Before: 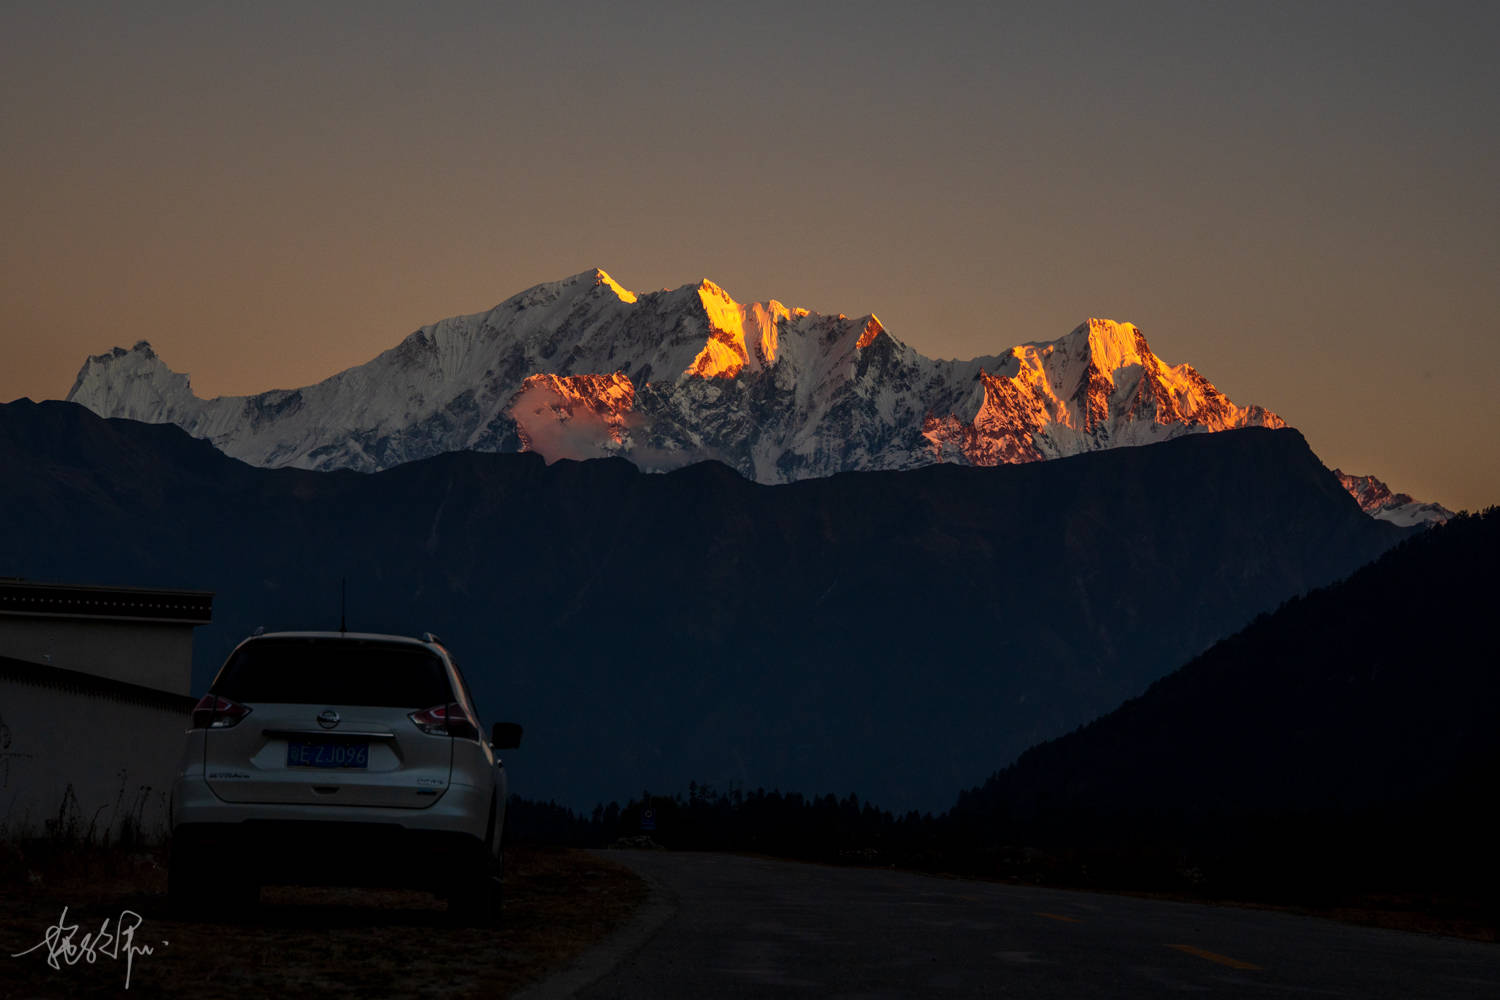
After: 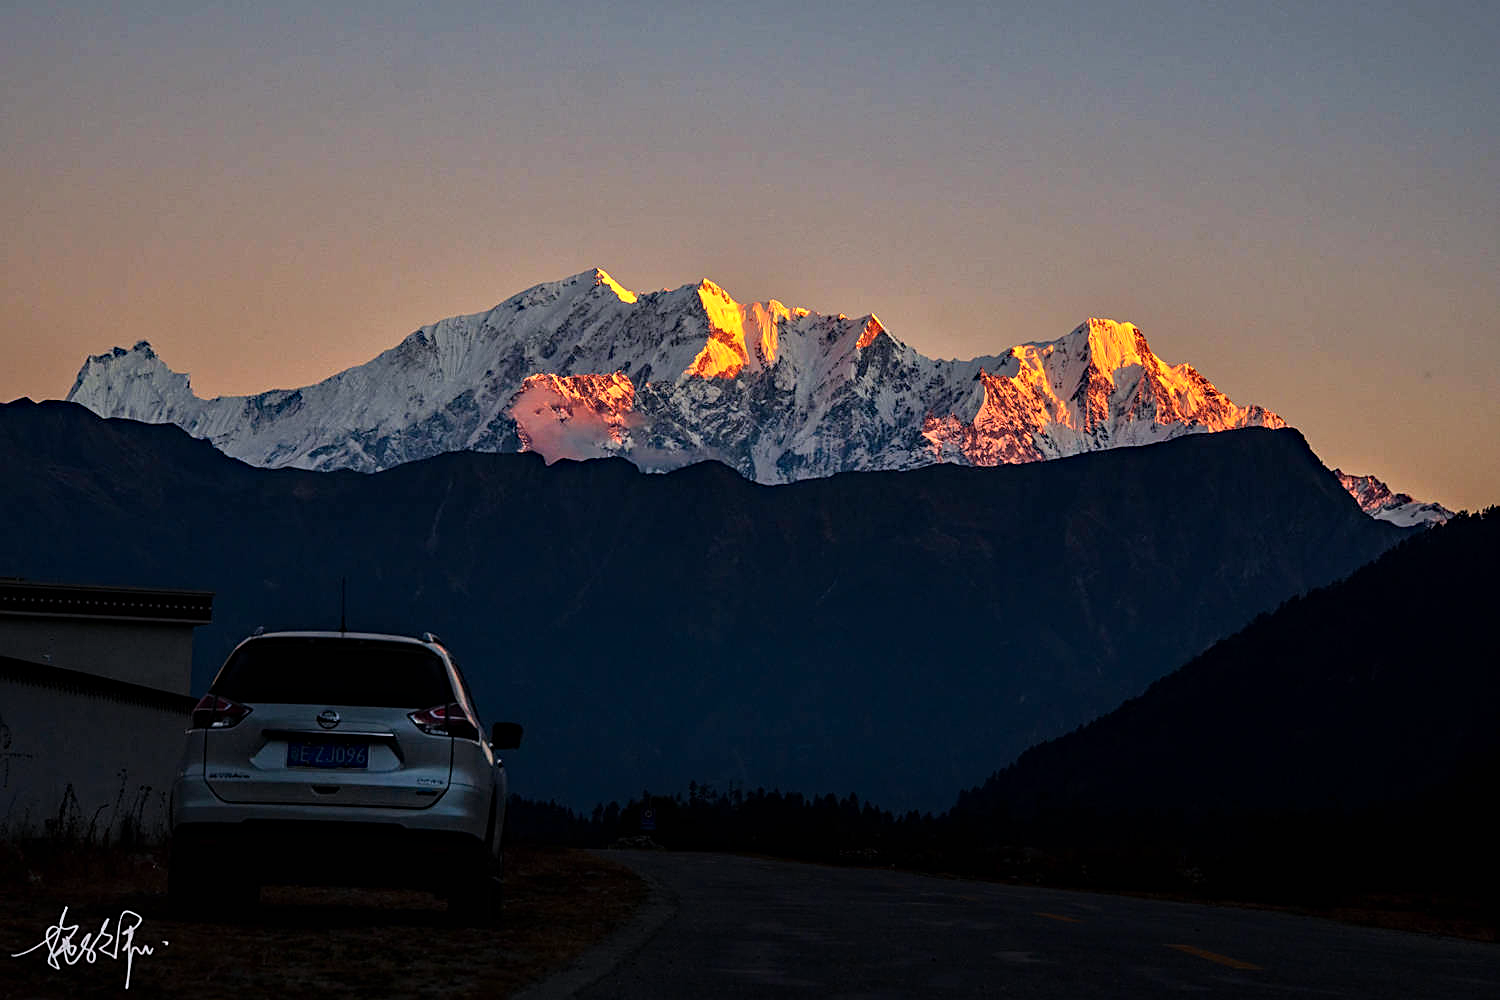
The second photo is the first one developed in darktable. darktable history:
color calibration: illuminant as shot in camera, x 0.358, y 0.373, temperature 4628.91 K
haze removal: strength 0.29, distance 0.25, compatibility mode true, adaptive false
sharpen: on, module defaults
tone equalizer: -7 EV 0.15 EV, -6 EV 0.6 EV, -5 EV 1.15 EV, -4 EV 1.33 EV, -3 EV 1.15 EV, -2 EV 0.6 EV, -1 EV 0.15 EV, mask exposure compensation -0.5 EV
